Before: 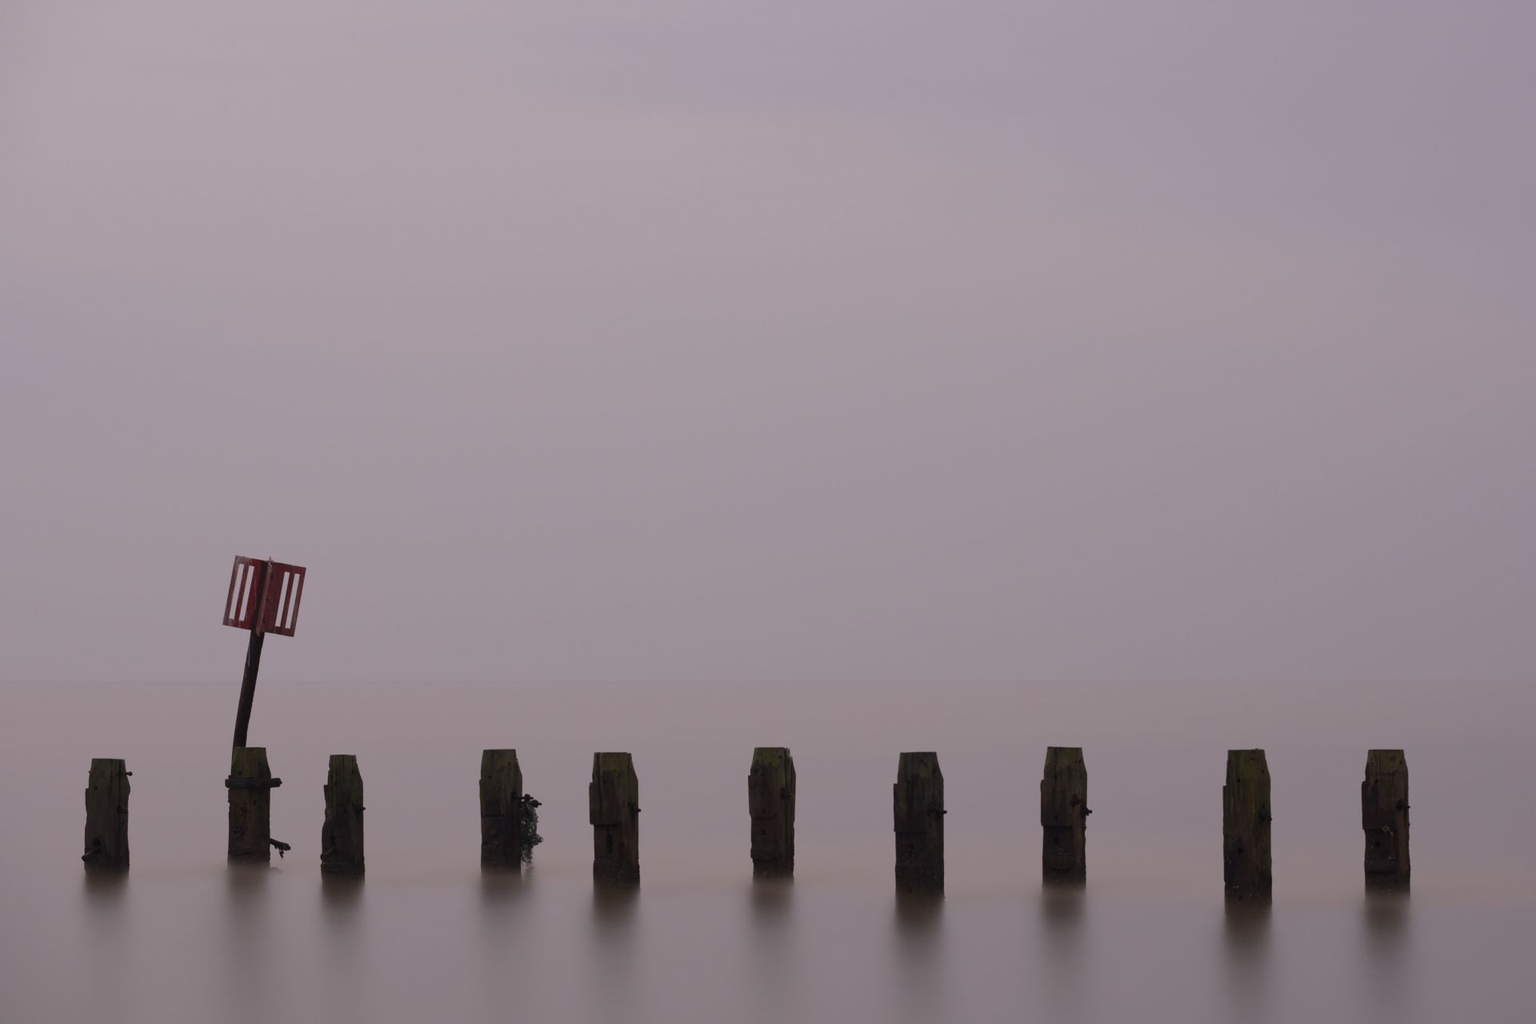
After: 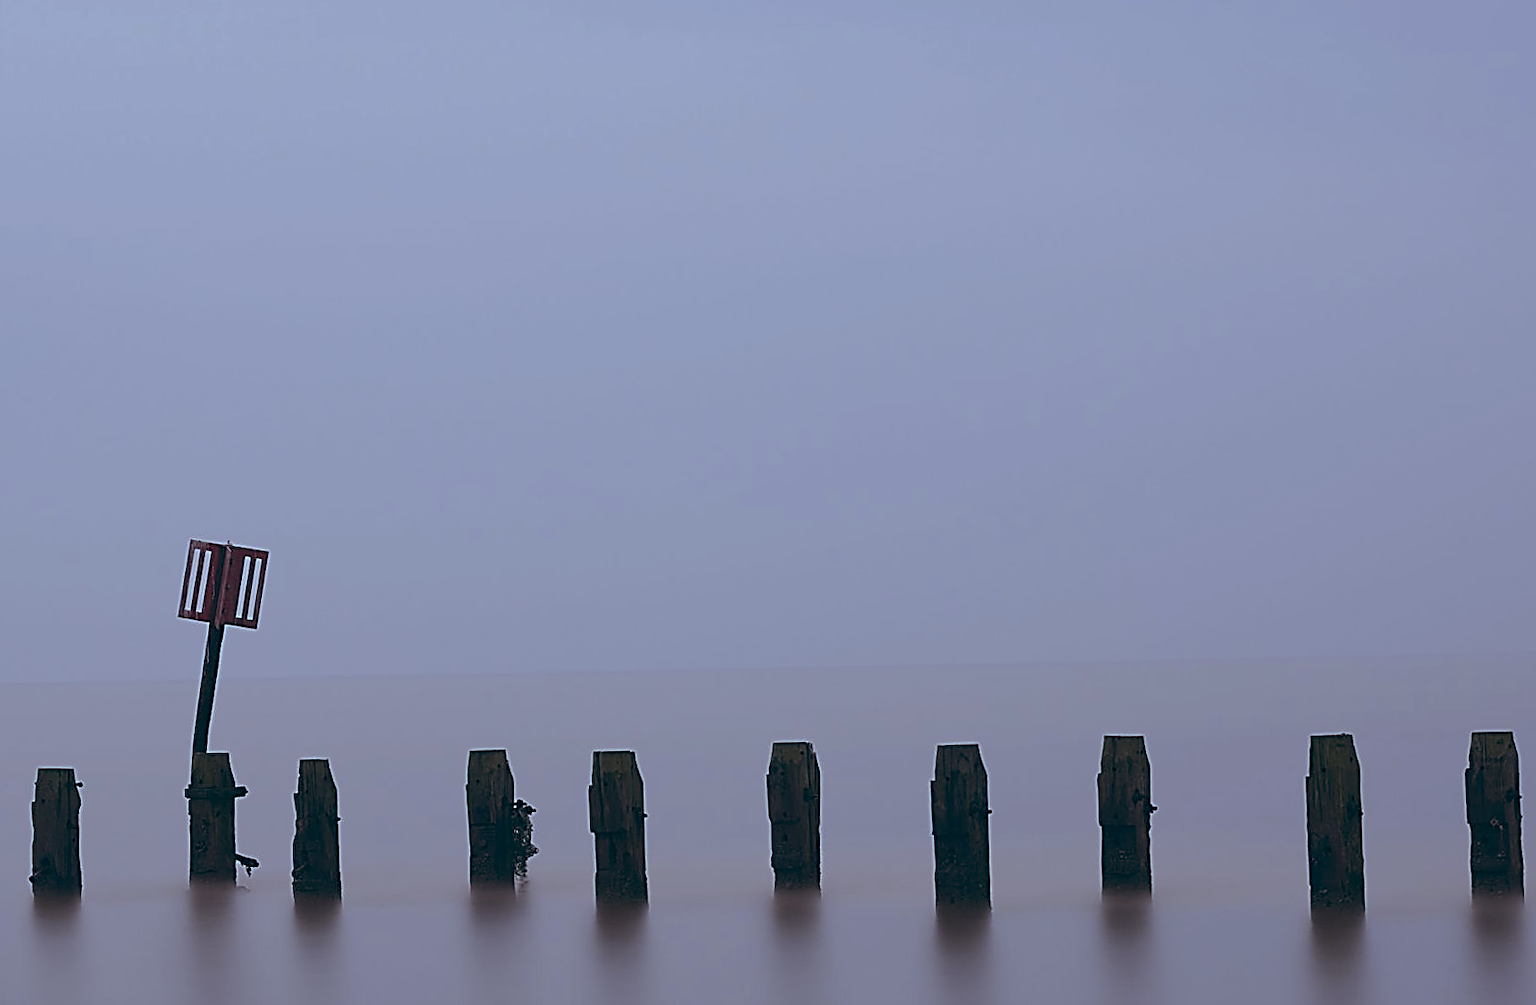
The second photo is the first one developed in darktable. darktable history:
white balance: red 0.931, blue 1.11
rotate and perspective: rotation -1.32°, lens shift (horizontal) -0.031, crop left 0.015, crop right 0.985, crop top 0.047, crop bottom 0.982
sharpen: amount 2
color balance: lift [1.003, 0.993, 1.001, 1.007], gamma [1.018, 1.072, 0.959, 0.928], gain [0.974, 0.873, 1.031, 1.127]
crop: left 3.305%, top 6.436%, right 6.389%, bottom 3.258%
